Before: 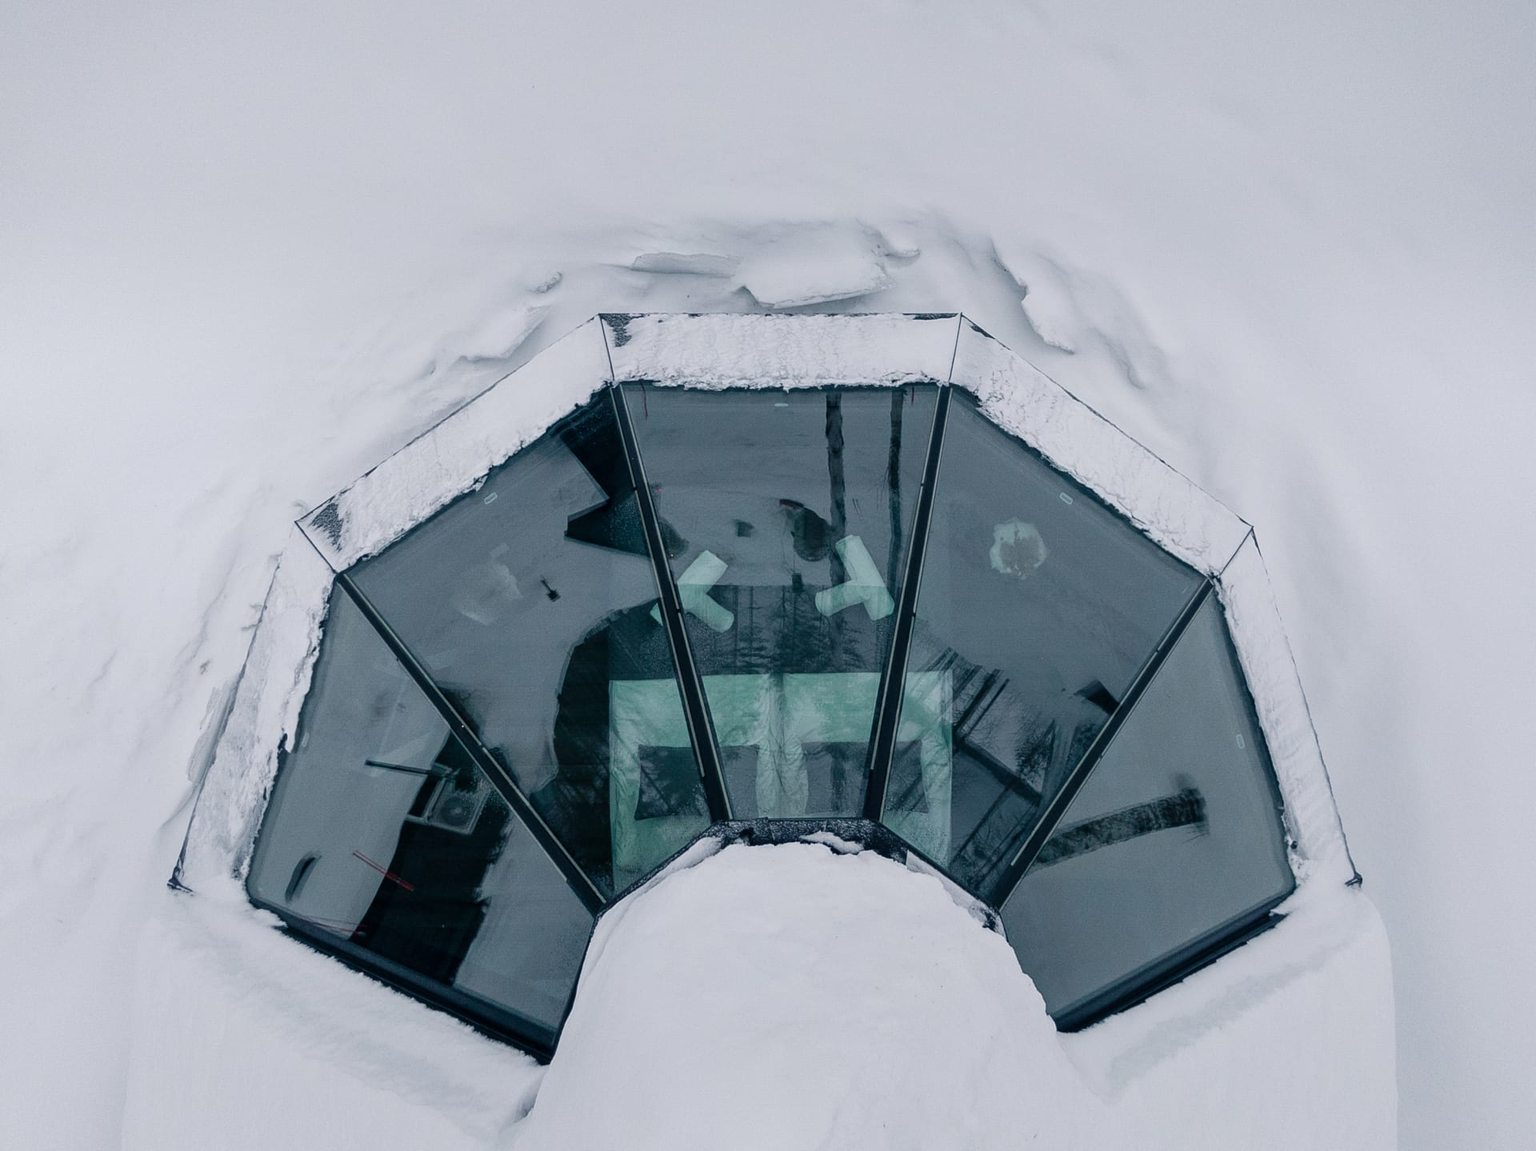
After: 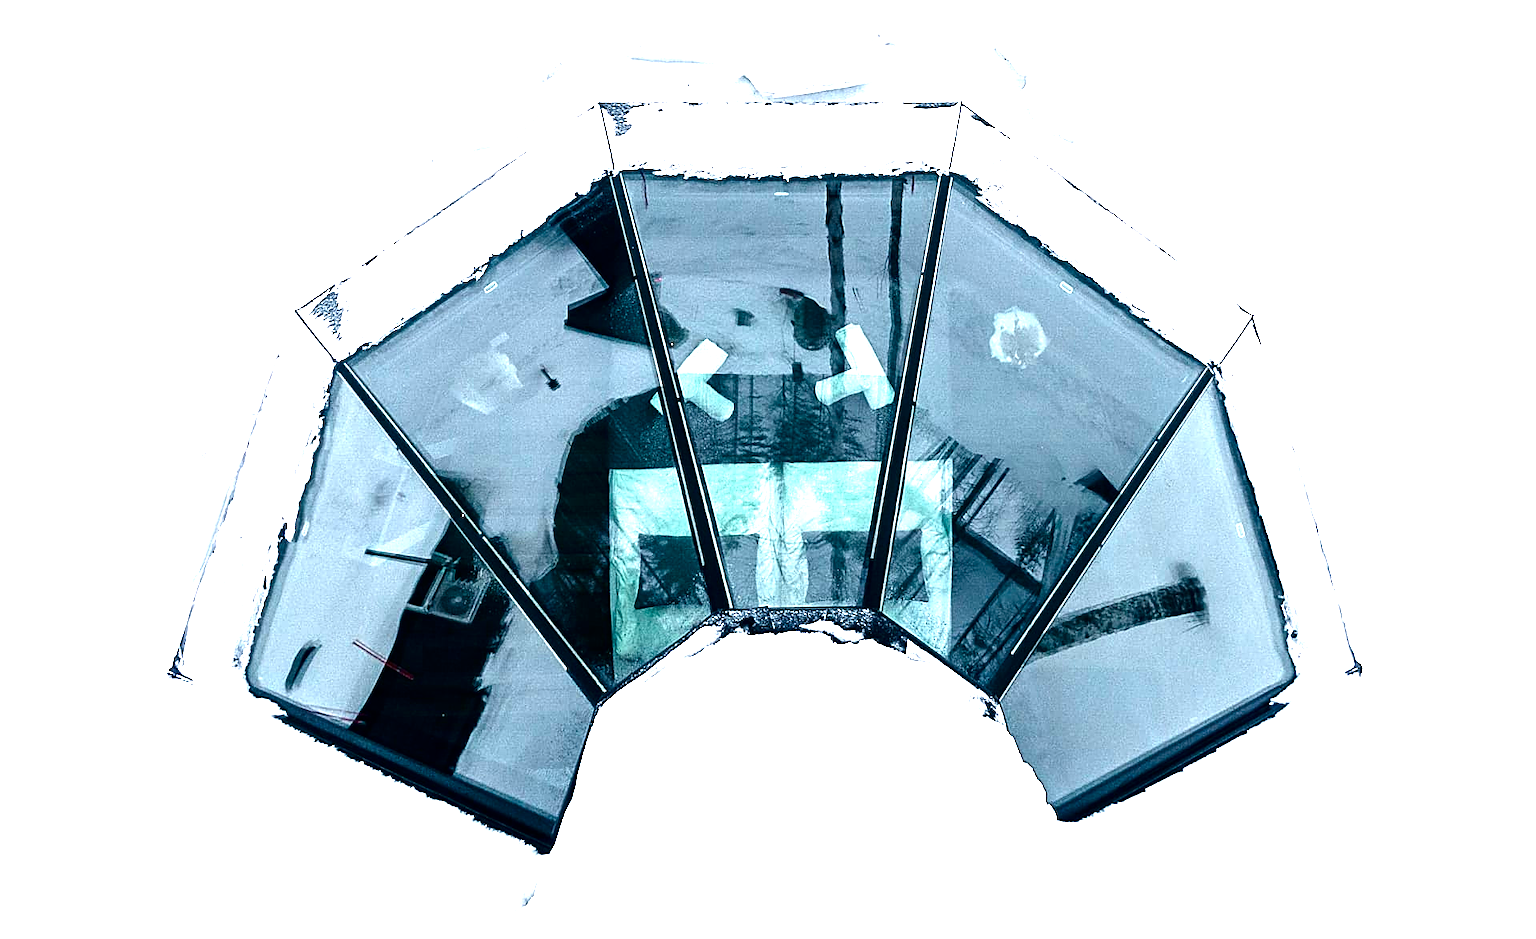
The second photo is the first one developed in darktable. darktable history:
exposure: black level correction 0, exposure 1.126 EV, compensate highlight preservation false
crop and rotate: top 18.378%
sharpen: on, module defaults
contrast brightness saturation: contrast 0.101, brightness -0.266, saturation 0.137
tone equalizer: -8 EV -1.09 EV, -7 EV -1.03 EV, -6 EV -0.875 EV, -5 EV -0.57 EV, -3 EV 0.569 EV, -2 EV 0.856 EV, -1 EV 0.987 EV, +0 EV 1.06 EV
